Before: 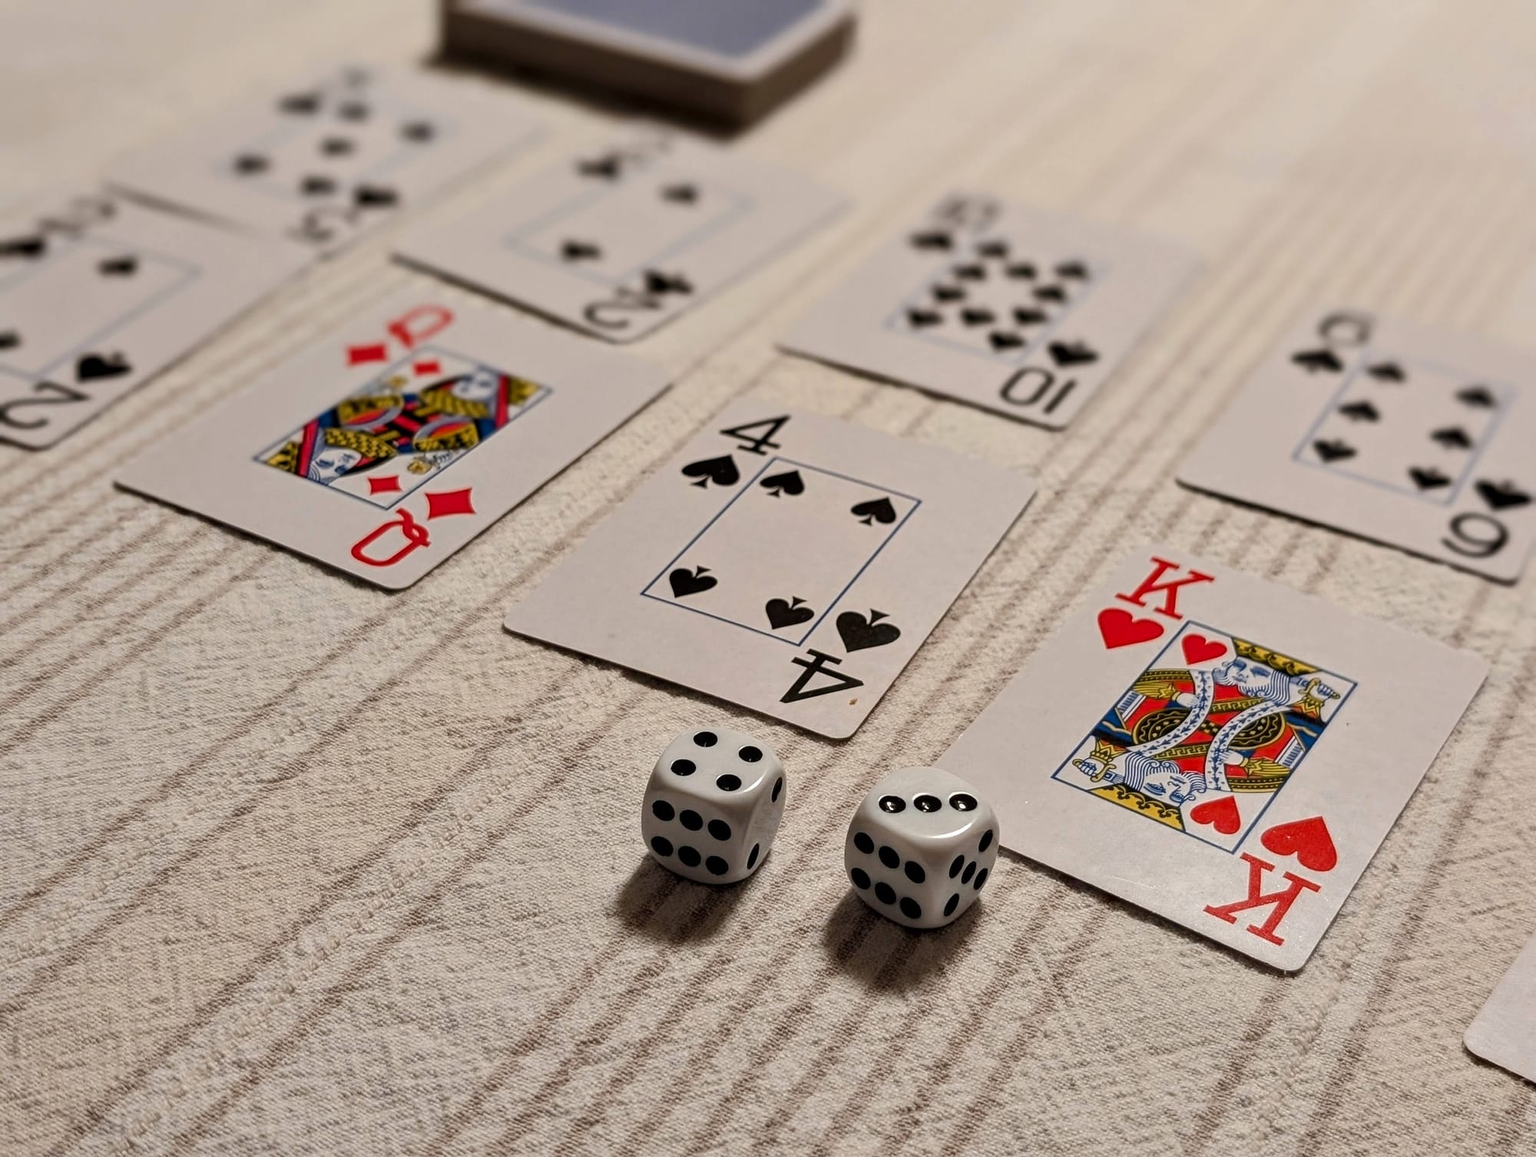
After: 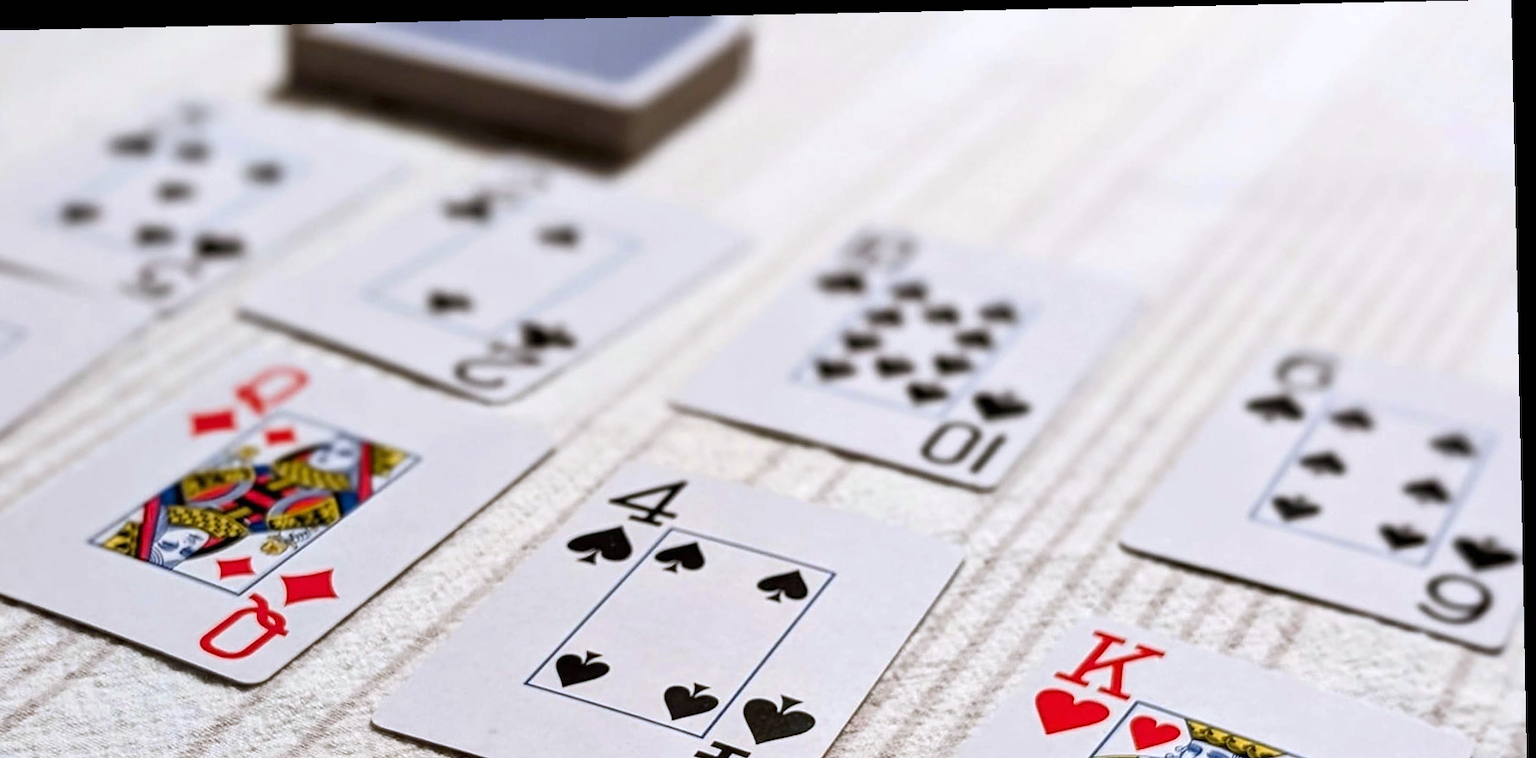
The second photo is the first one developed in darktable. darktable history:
crop and rotate: left 11.812%, bottom 42.776%
white balance: red 0.931, blue 1.11
exposure: black level correction 0, exposure 0.7 EV, compensate exposure bias true, compensate highlight preservation false
rotate and perspective: rotation -1.17°, automatic cropping off
